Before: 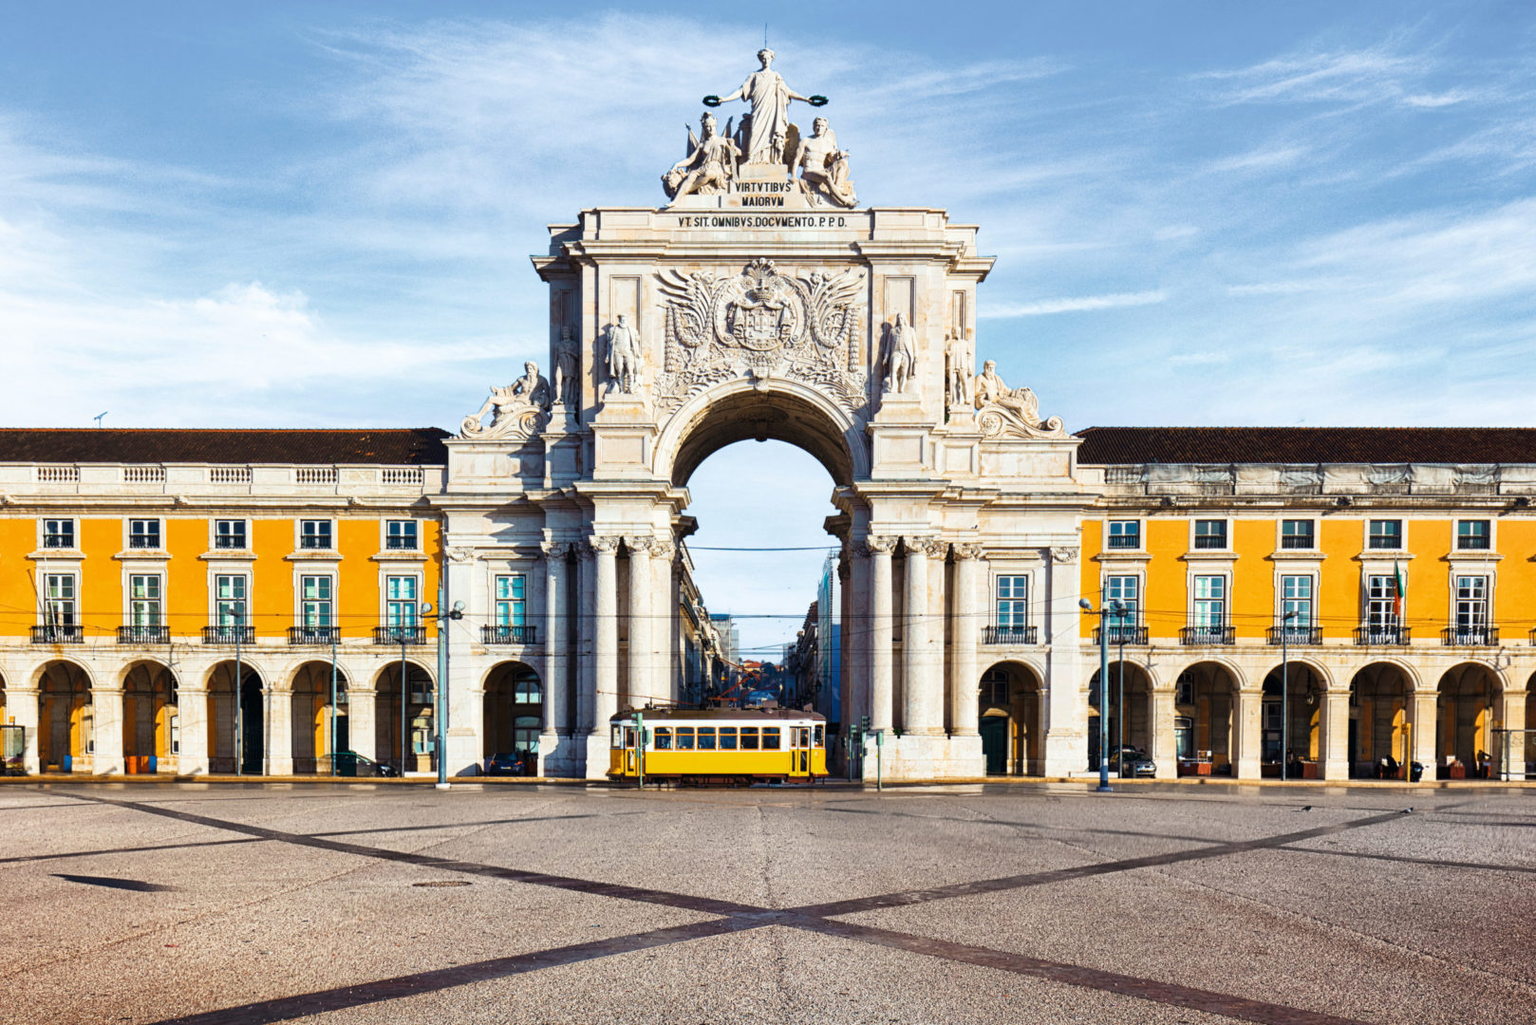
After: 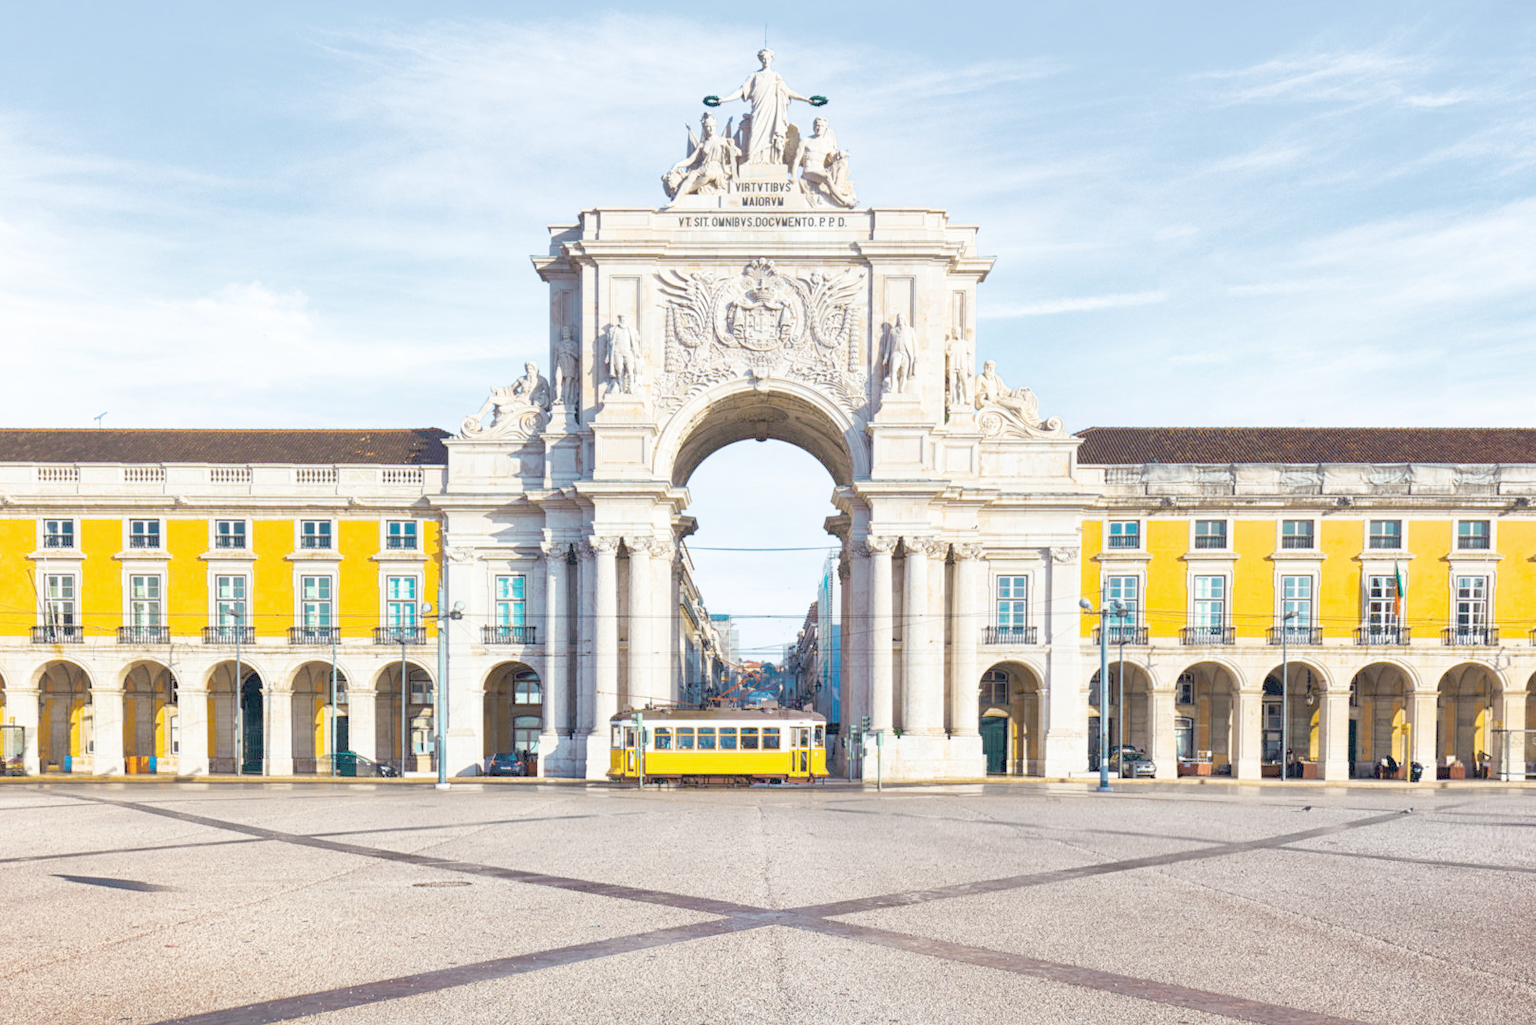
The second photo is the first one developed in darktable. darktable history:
exposure: compensate highlight preservation false
vignetting: fall-off start 97.7%, fall-off radius 100.04%, brightness 0.04, saturation 0.003, width/height ratio 1.363
